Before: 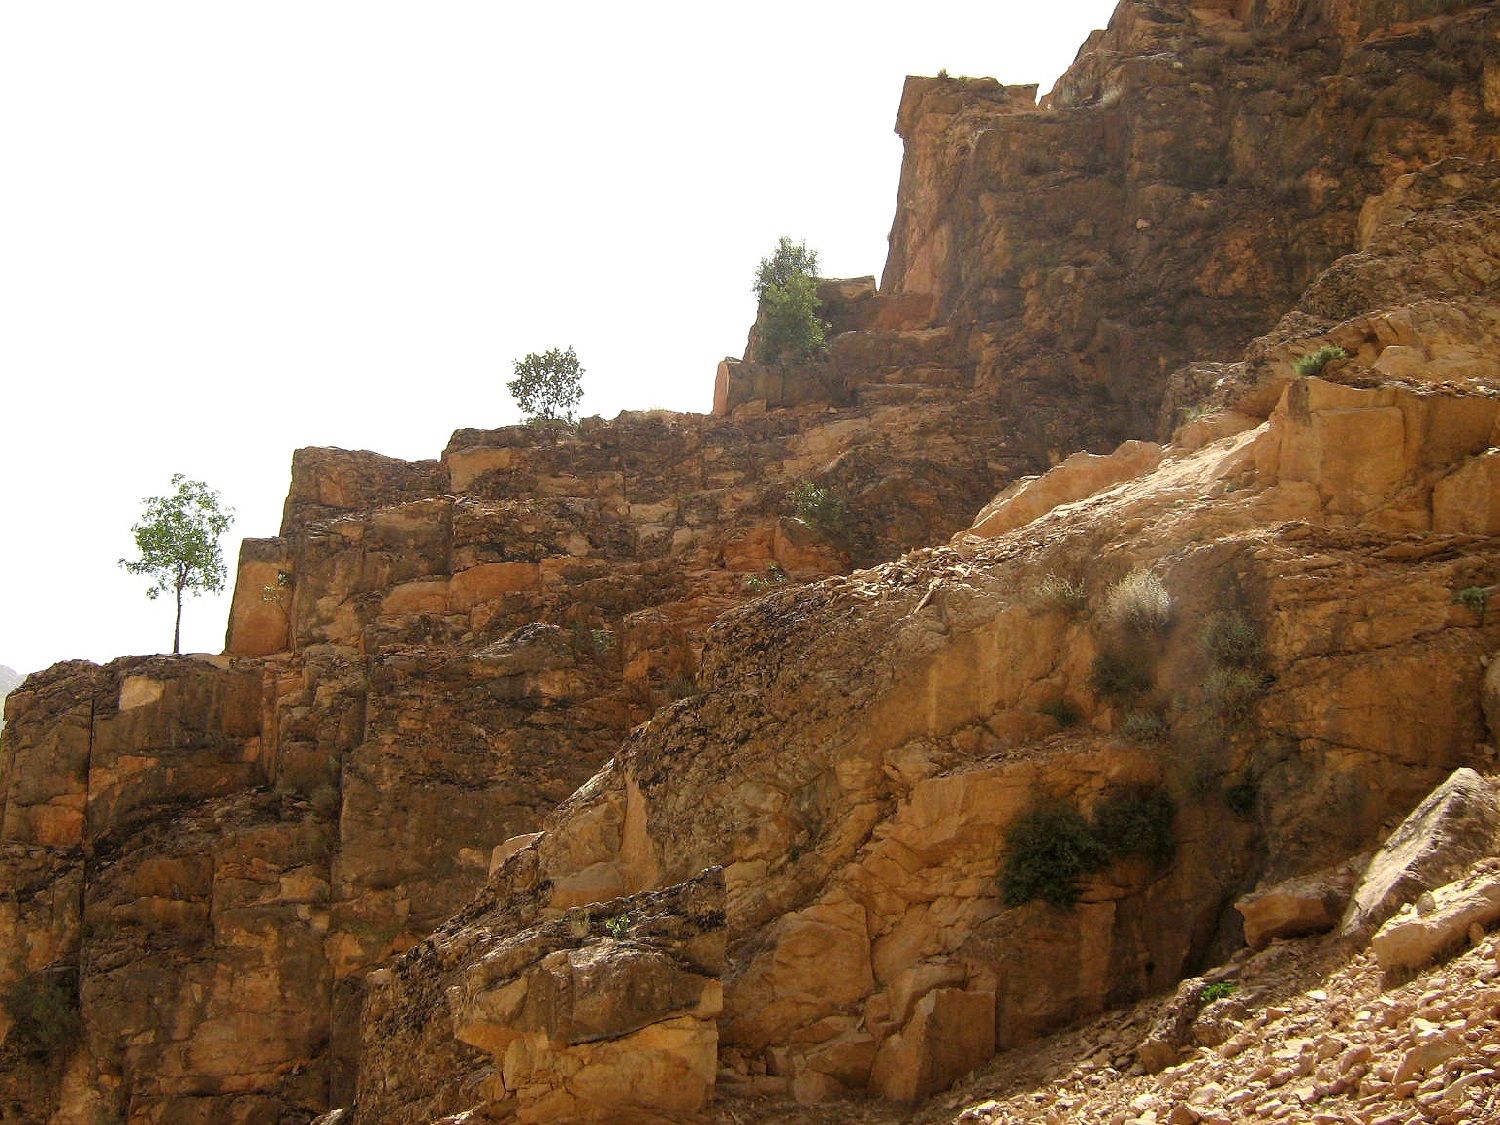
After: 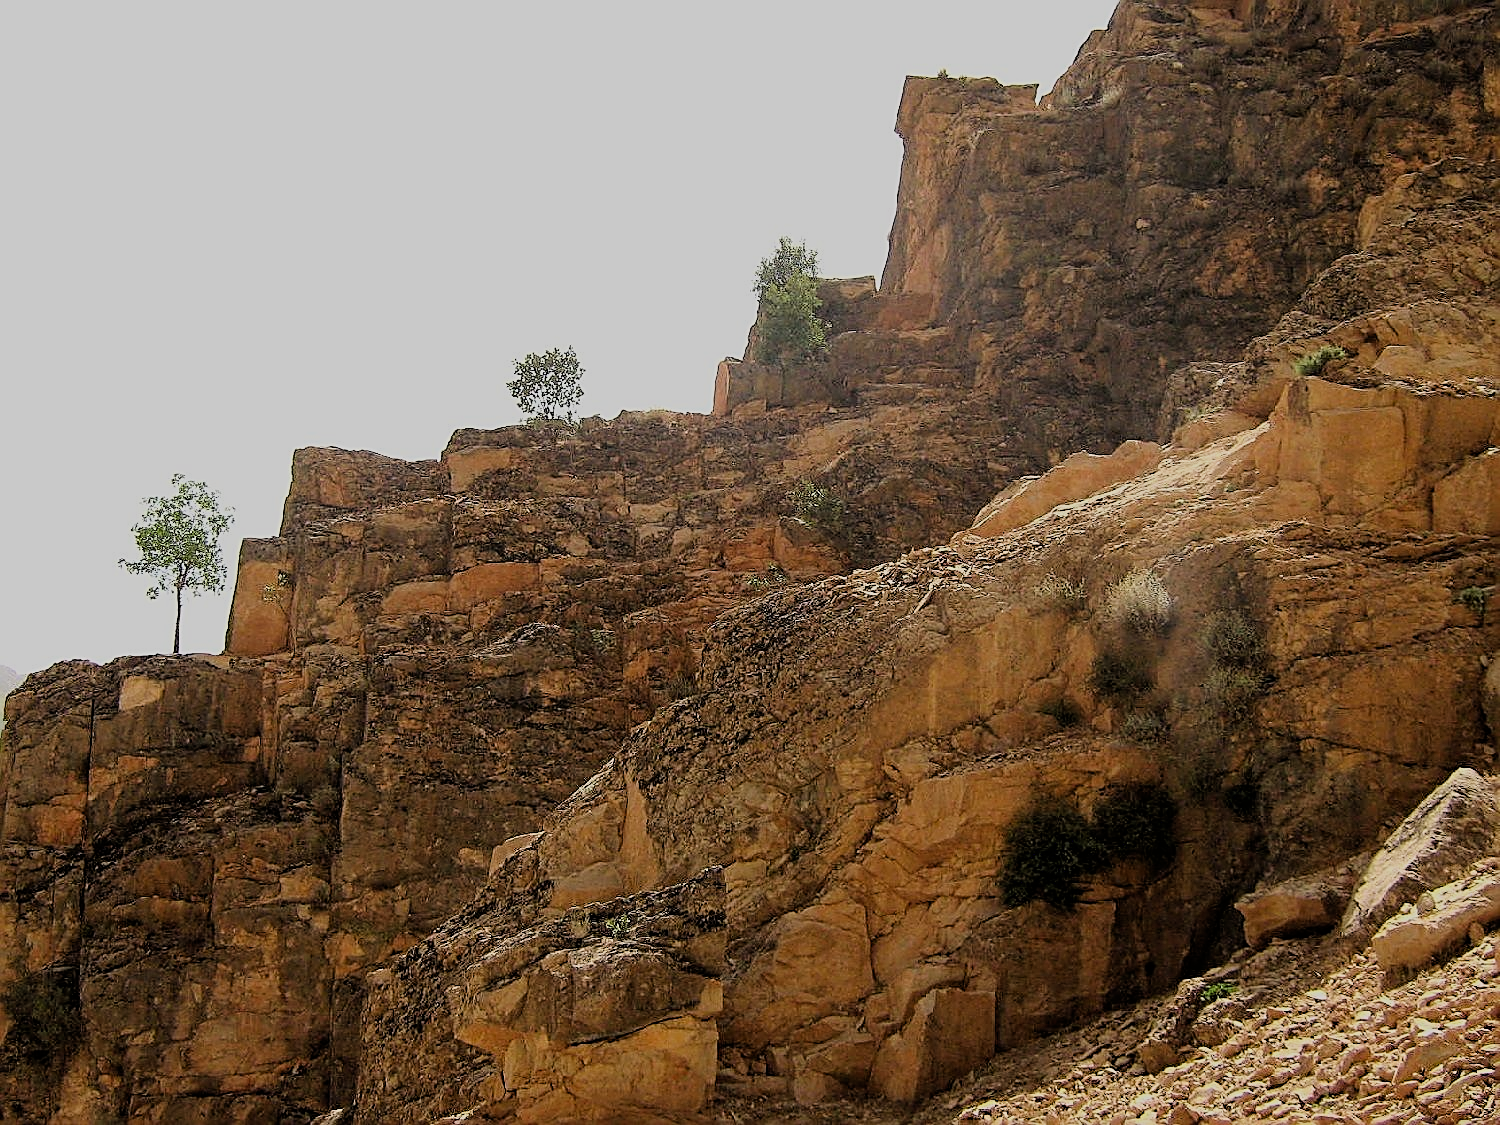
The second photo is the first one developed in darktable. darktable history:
filmic rgb: black relative exposure -6.15 EV, white relative exposure 6.96 EV, hardness 2.23, color science v6 (2022)
sharpen: amount 0.901
